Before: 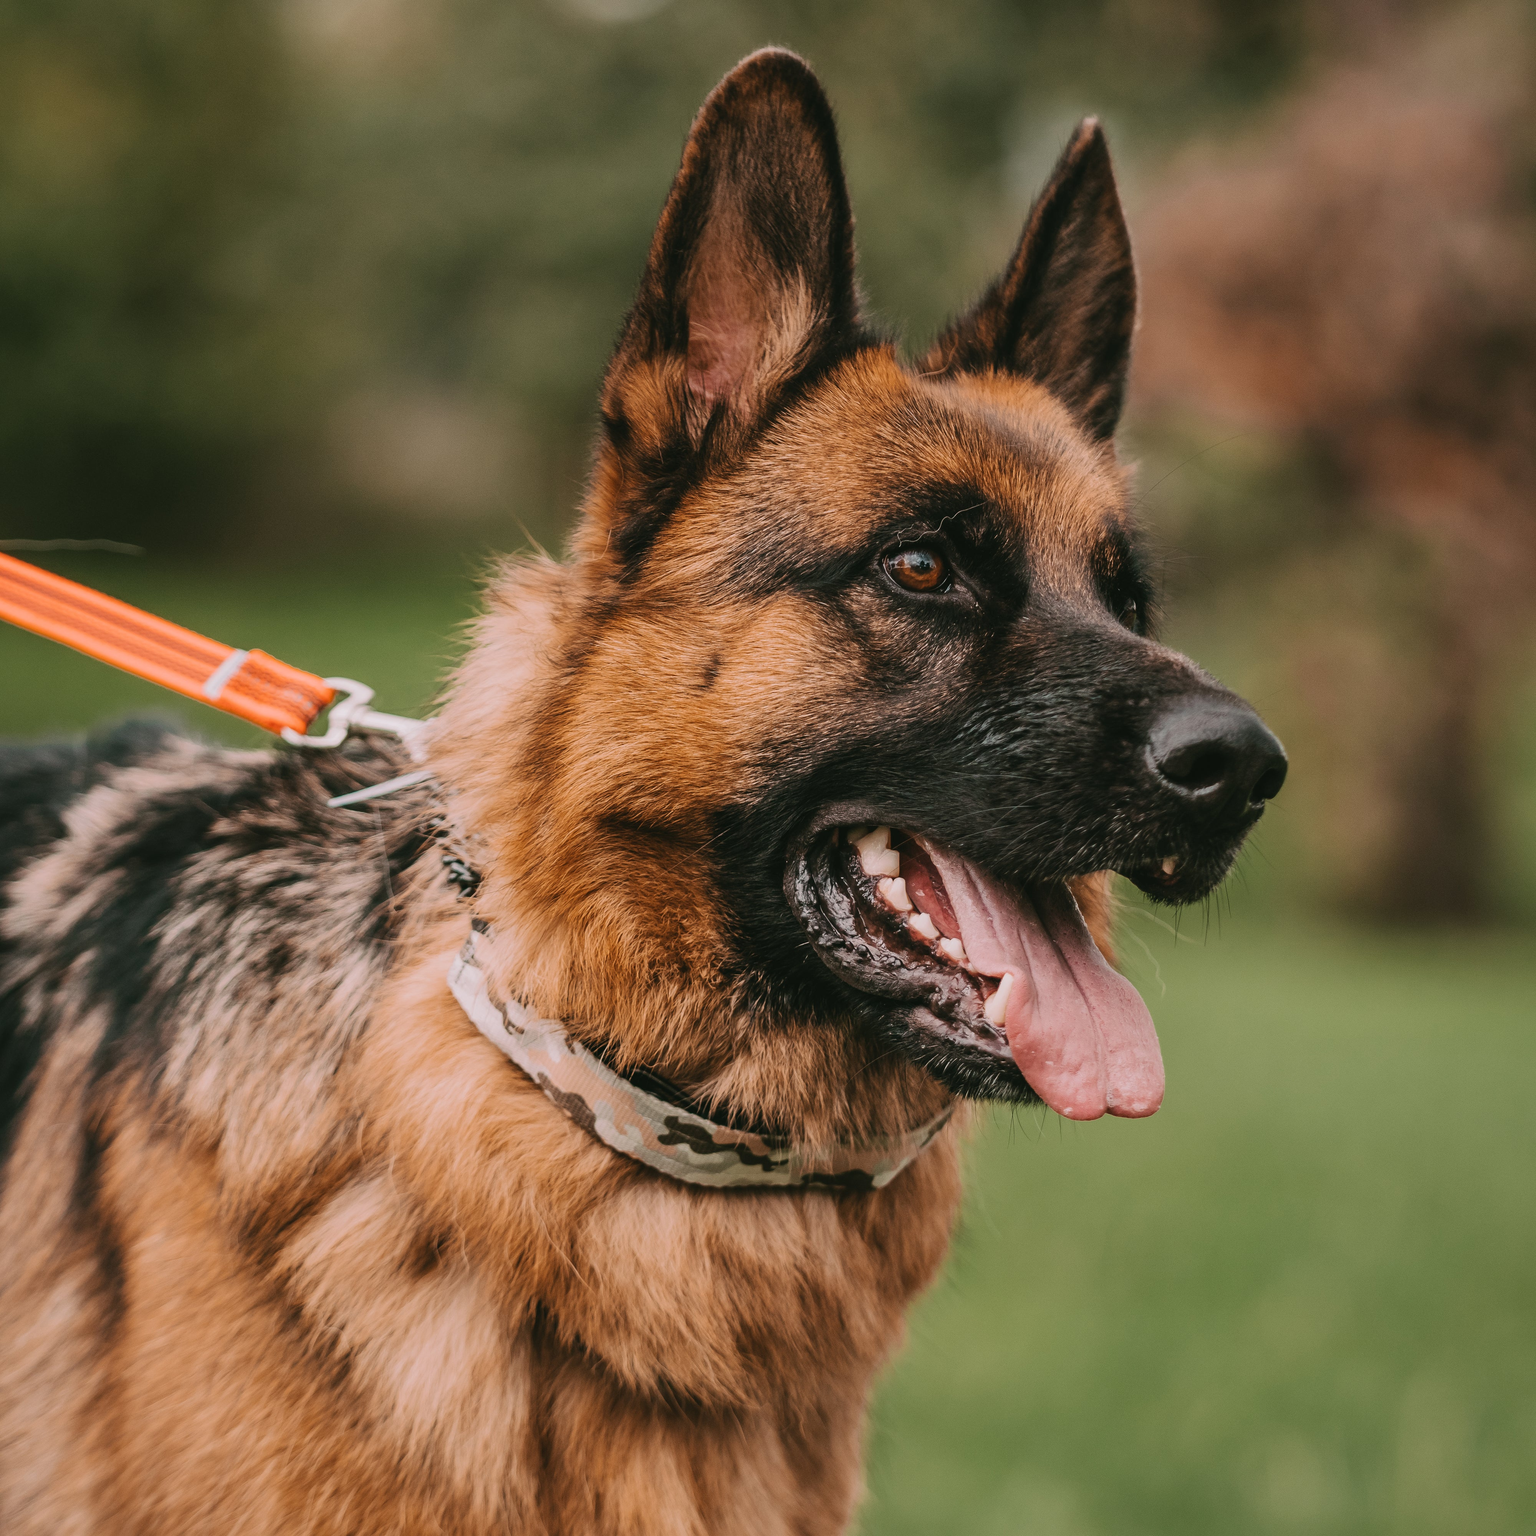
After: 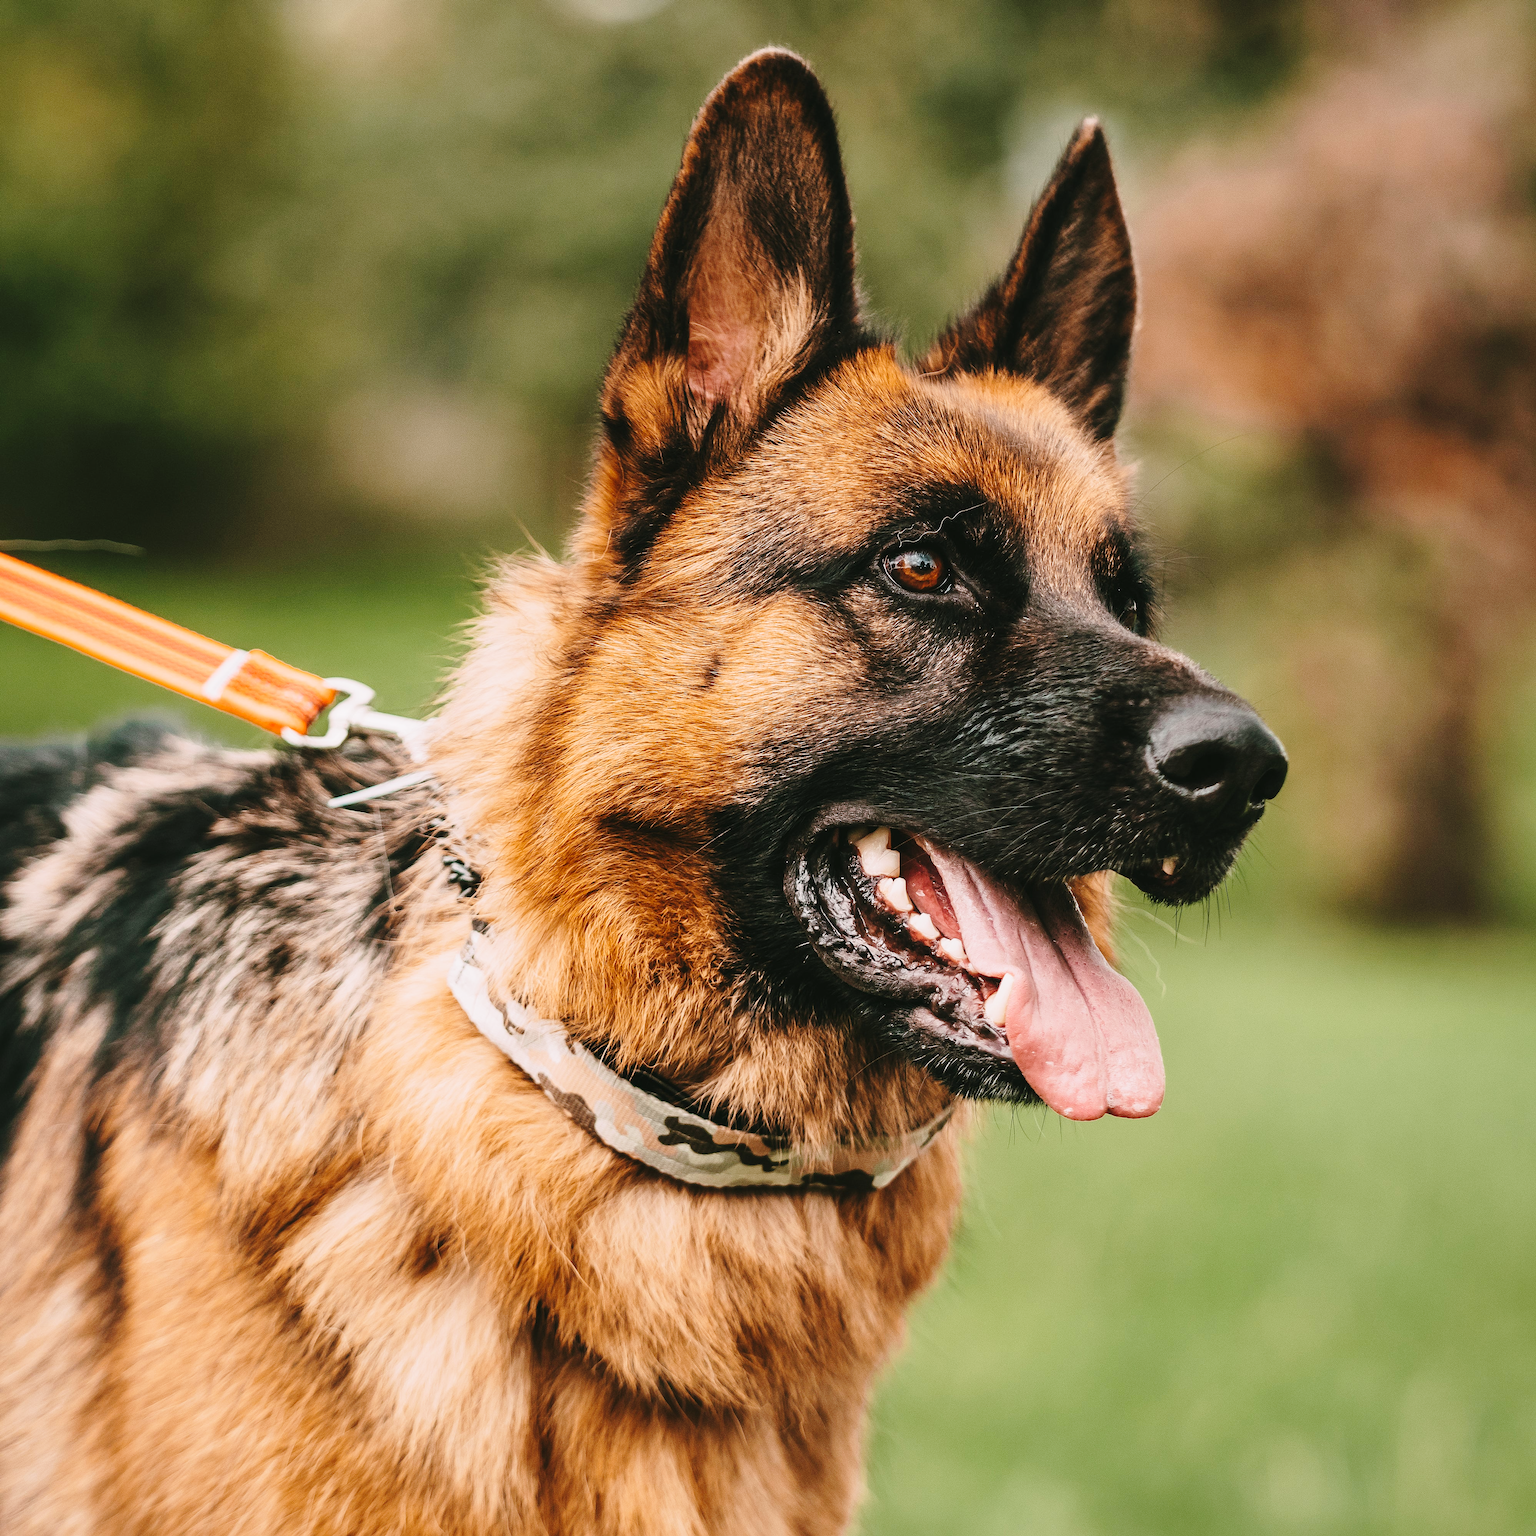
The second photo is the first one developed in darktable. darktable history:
sharpen: radius 1.272, amount 0.305, threshold 0
base curve: curves: ch0 [(0, 0) (0.028, 0.03) (0.121, 0.232) (0.46, 0.748) (0.859, 0.968) (1, 1)], preserve colors none
